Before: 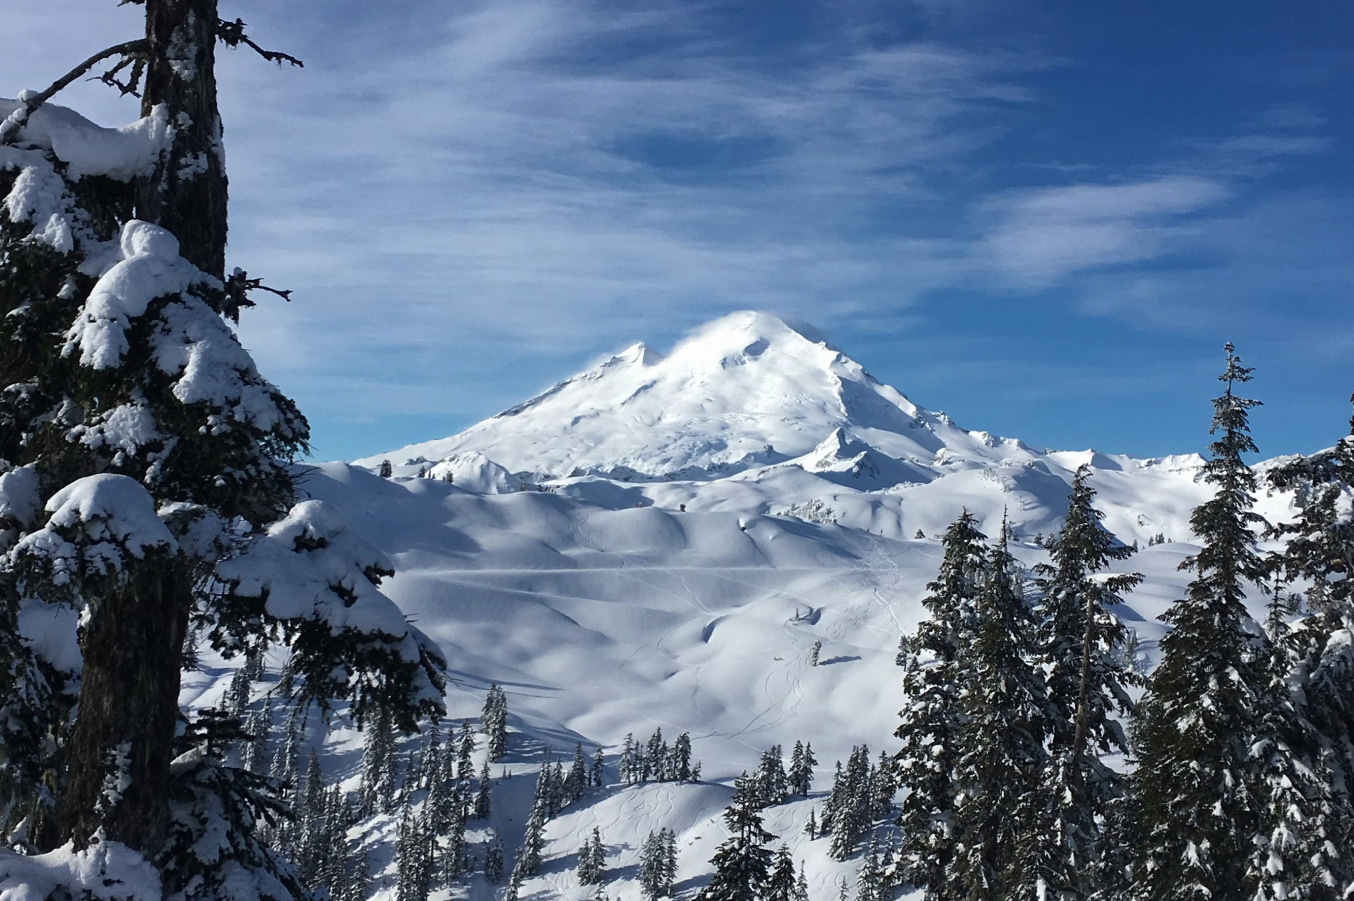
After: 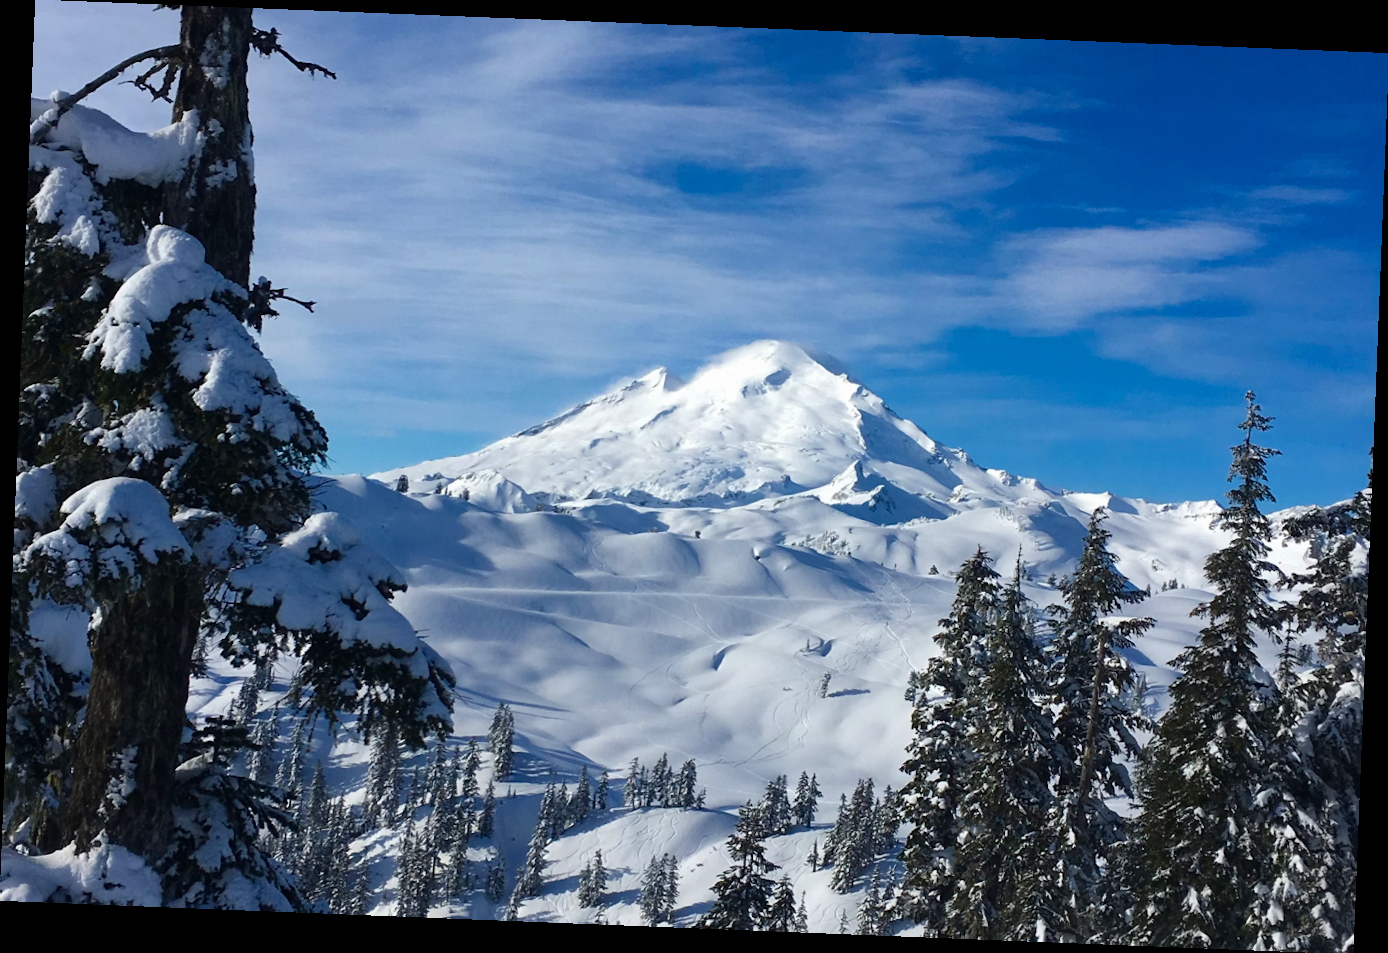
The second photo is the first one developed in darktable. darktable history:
rotate and perspective: rotation 2.27°, automatic cropping off
color balance rgb: perceptual saturation grading › global saturation 35%, perceptual saturation grading › highlights -30%, perceptual saturation grading › shadows 35%, perceptual brilliance grading › global brilliance 3%, perceptual brilliance grading › highlights -3%, perceptual brilliance grading › shadows 3%
